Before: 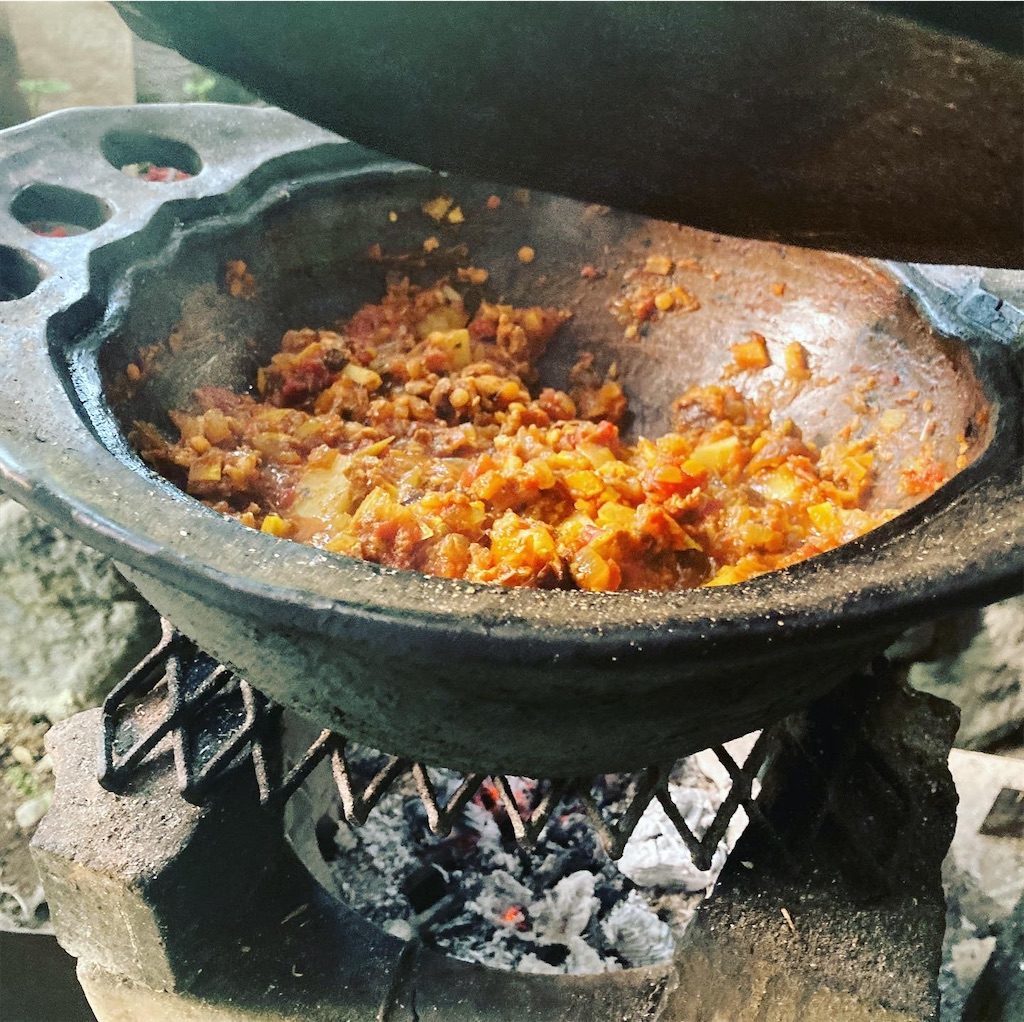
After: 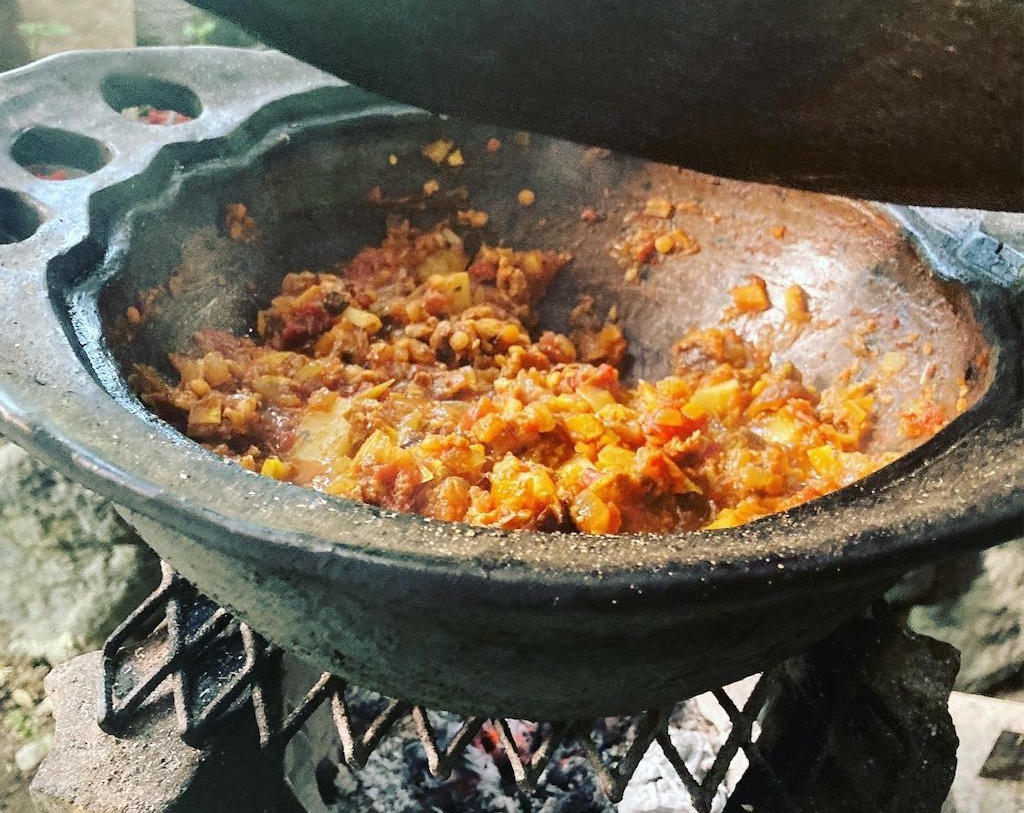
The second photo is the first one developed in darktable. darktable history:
crop and rotate: top 5.659%, bottom 14.75%
